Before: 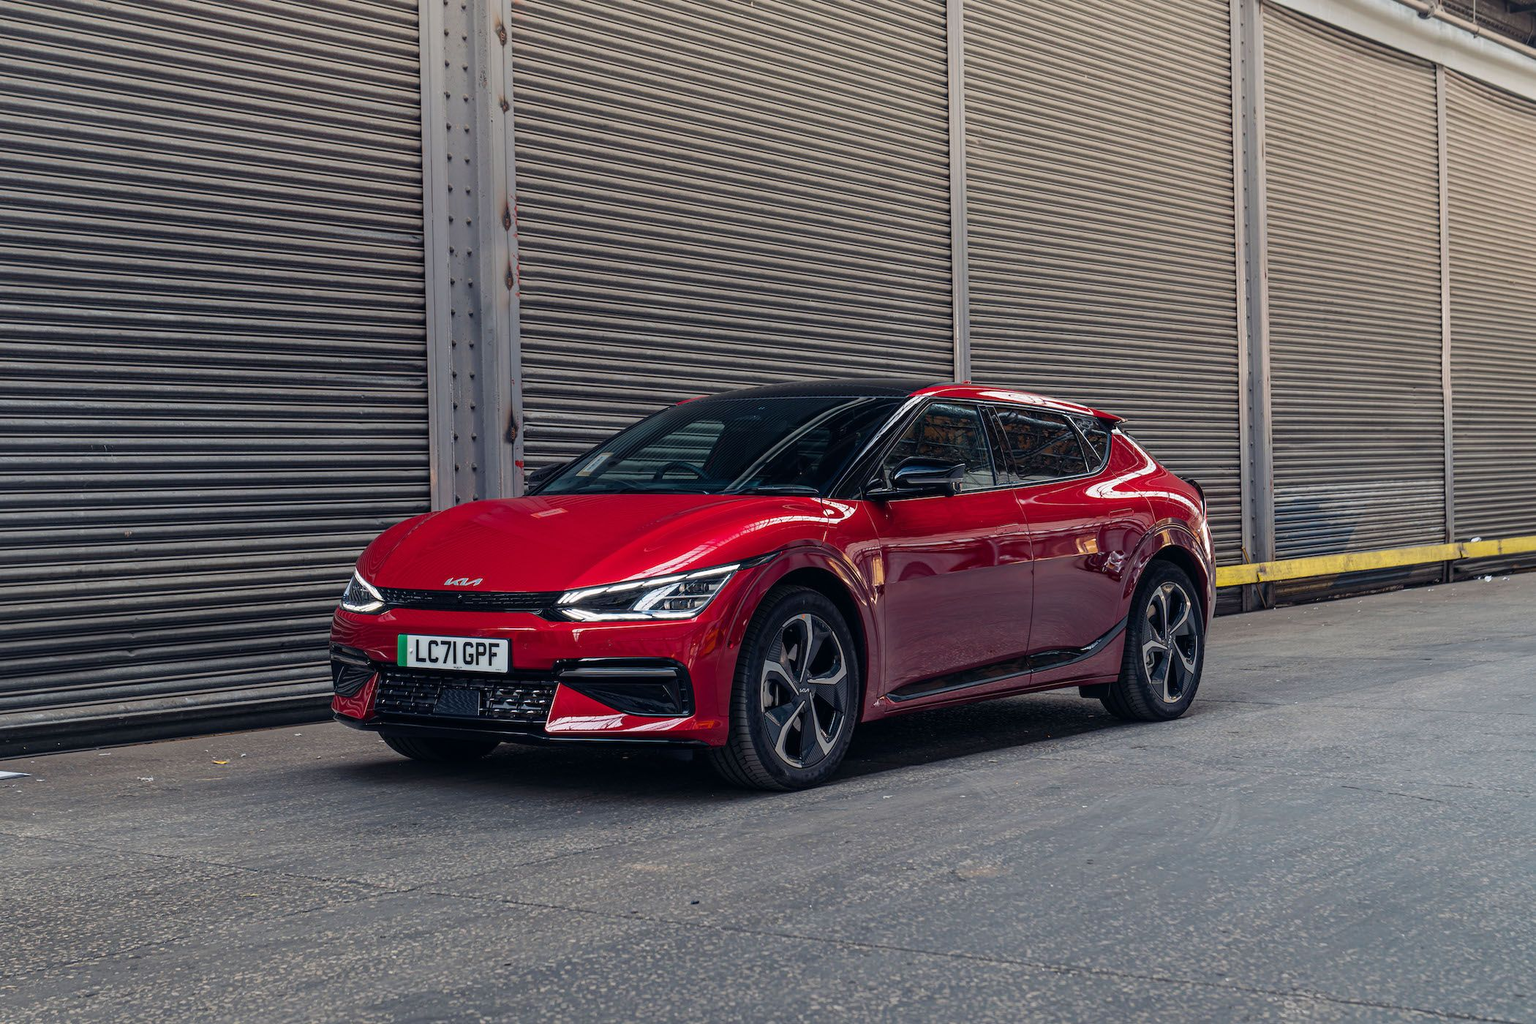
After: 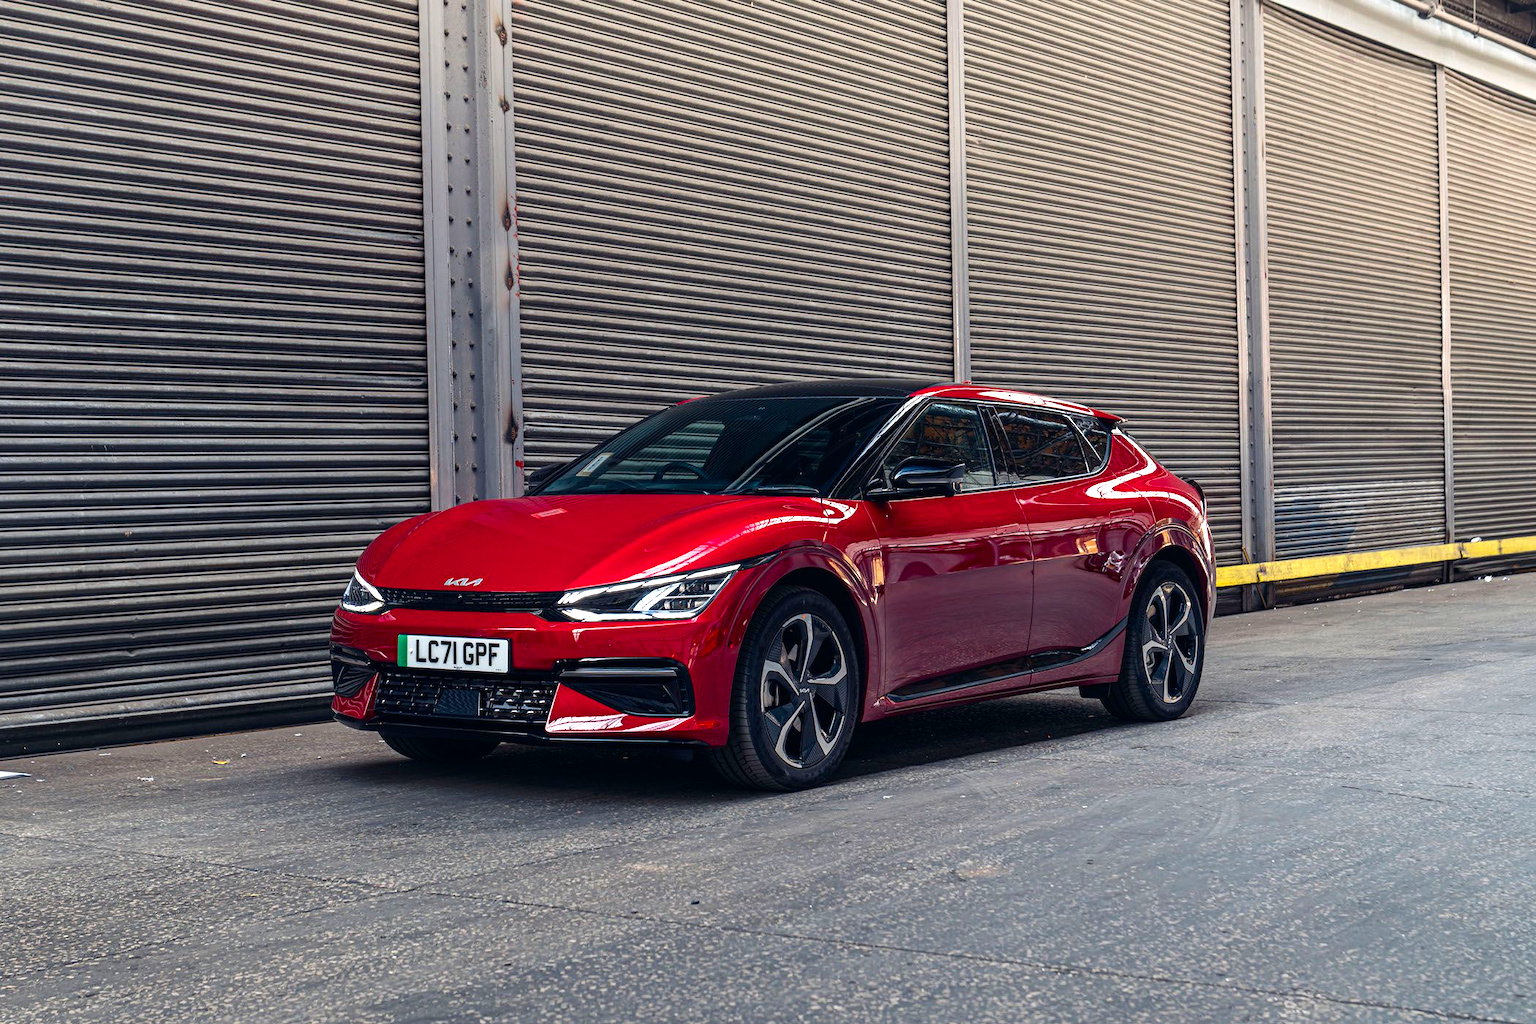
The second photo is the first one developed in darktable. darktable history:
levels: levels [0, 0.43, 0.859]
contrast brightness saturation: contrast 0.15, brightness -0.01, saturation 0.1
tone equalizer: on, module defaults
